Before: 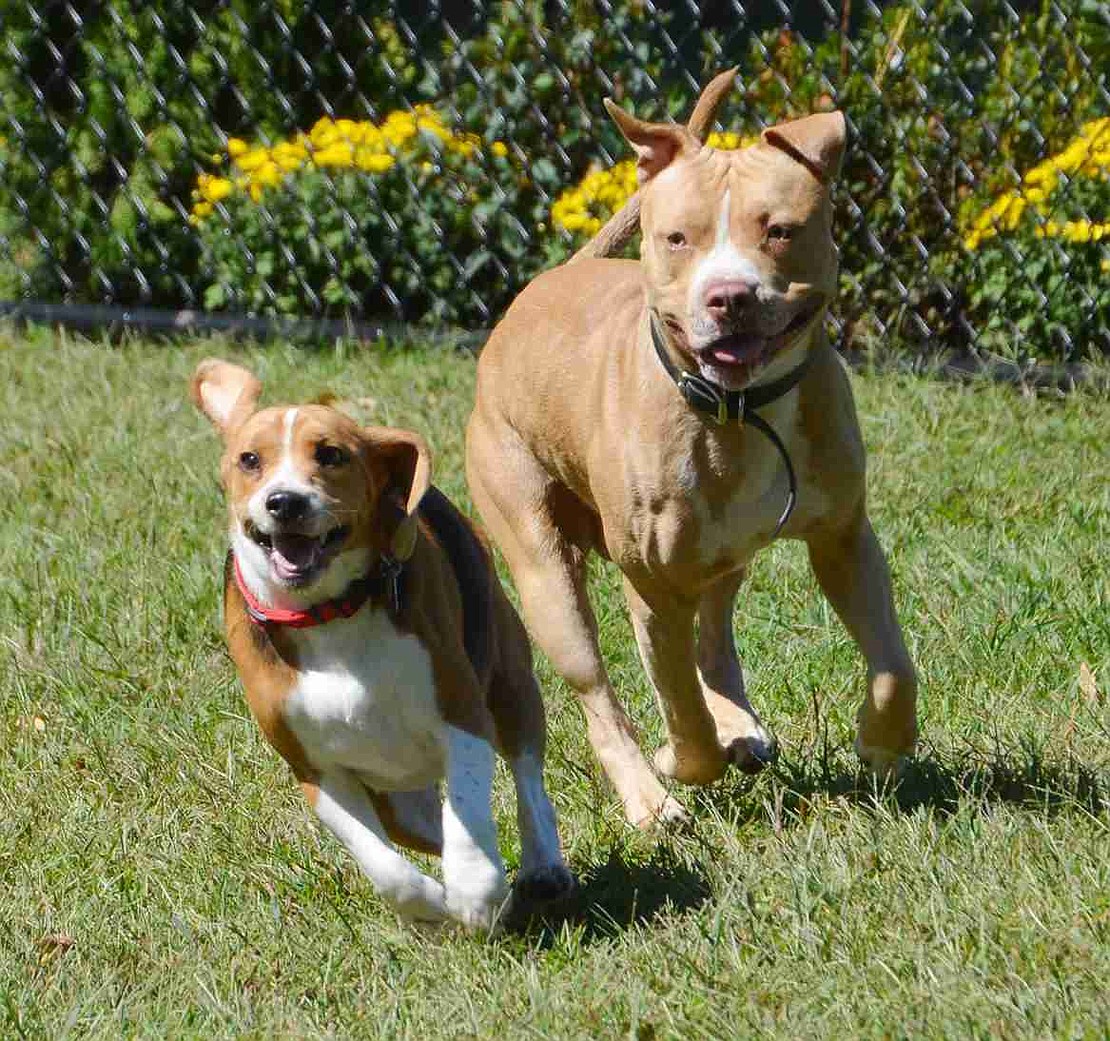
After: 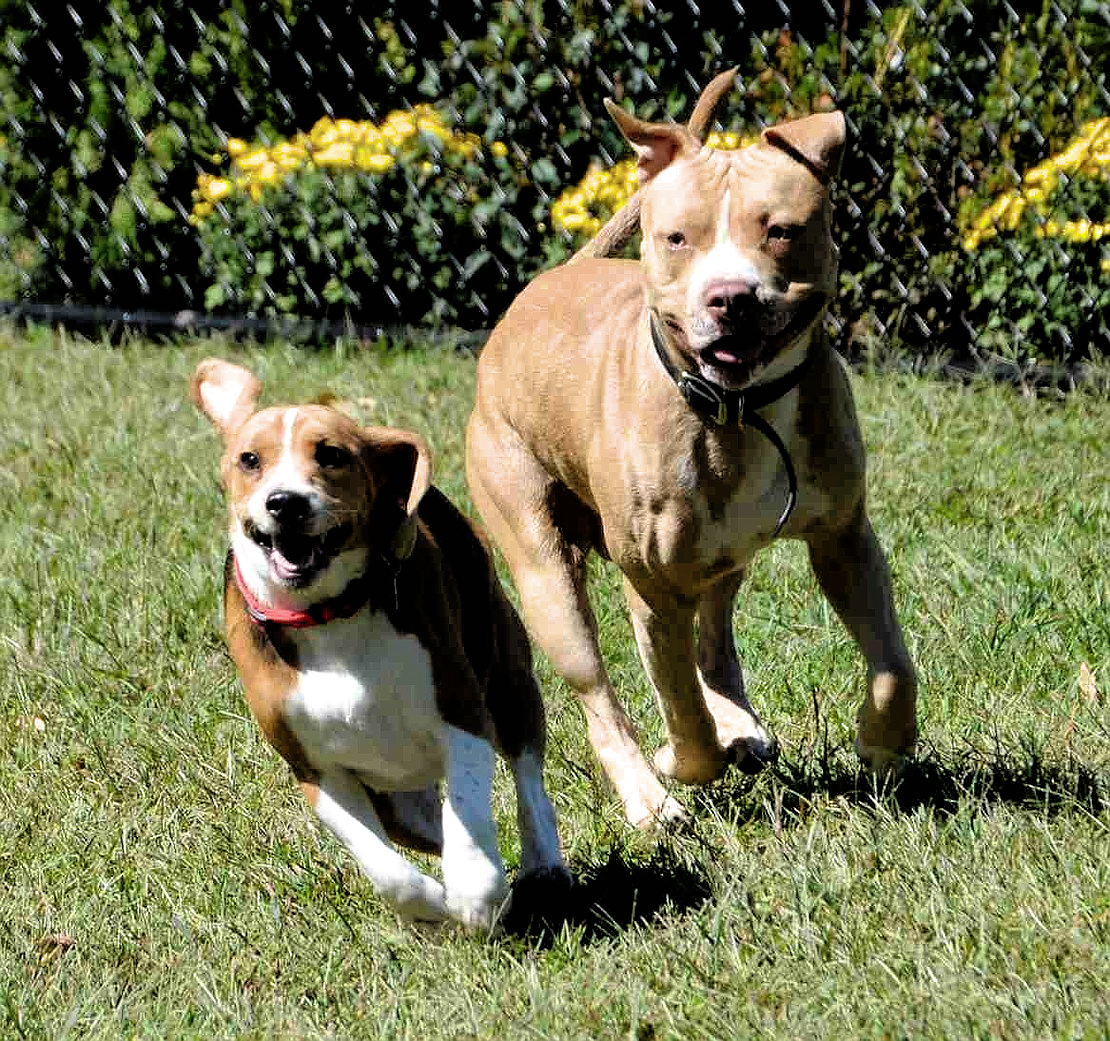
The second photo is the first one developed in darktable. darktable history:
shadows and highlights: on, module defaults
filmic rgb: black relative exposure -3.63 EV, white relative exposure 2.16 EV, hardness 3.62
